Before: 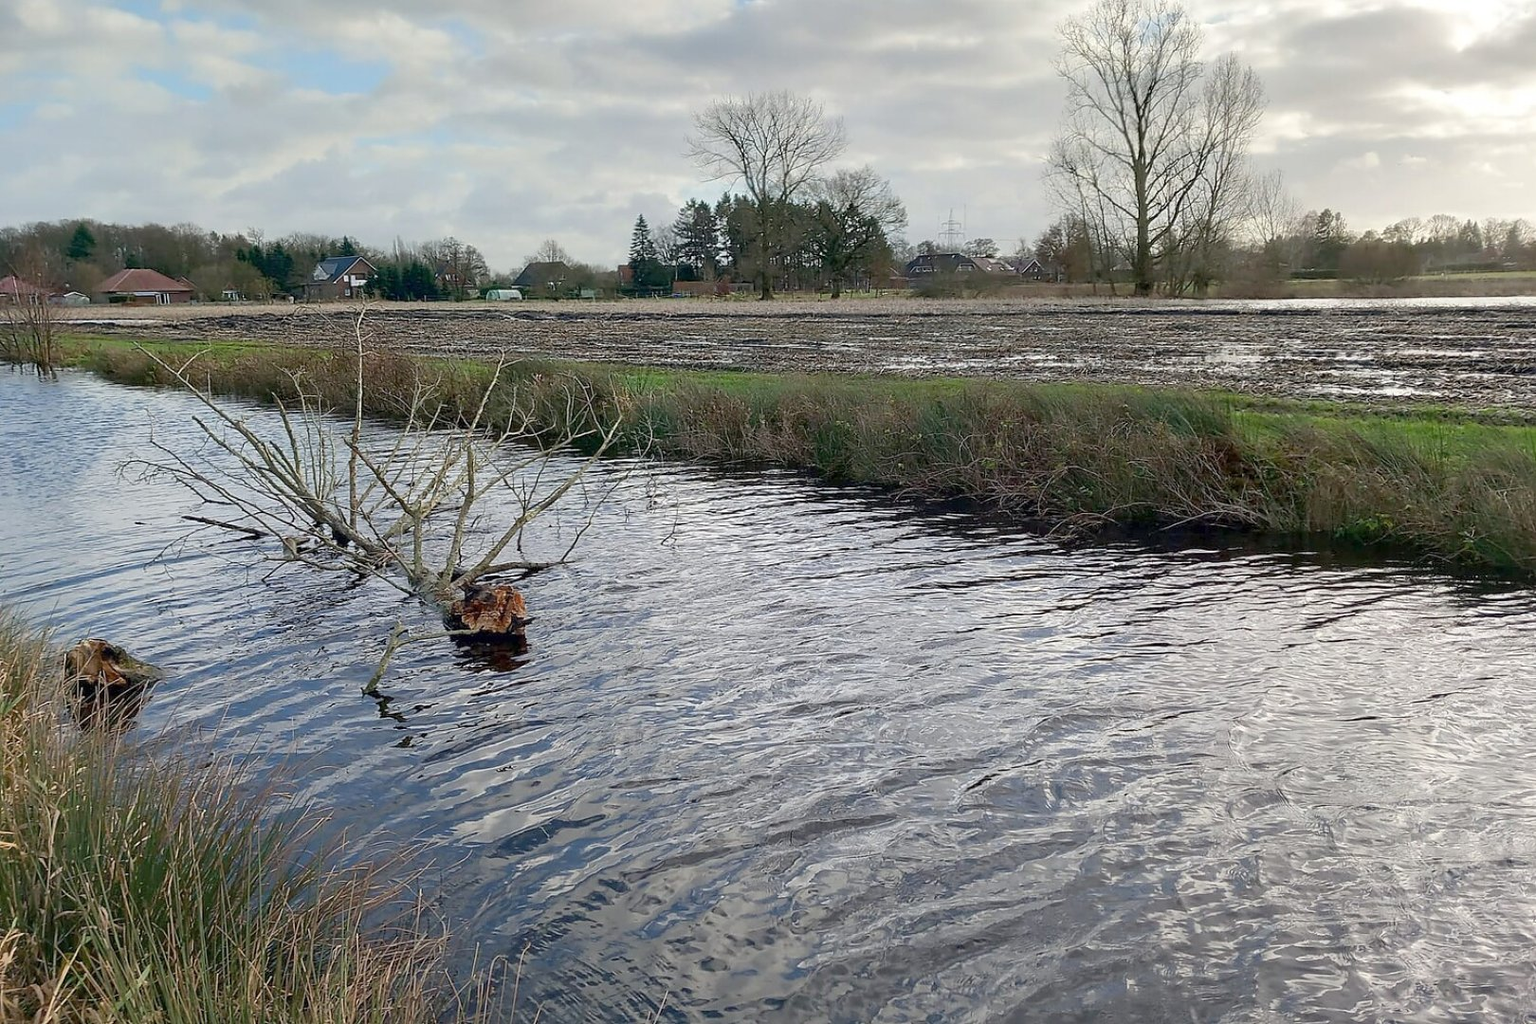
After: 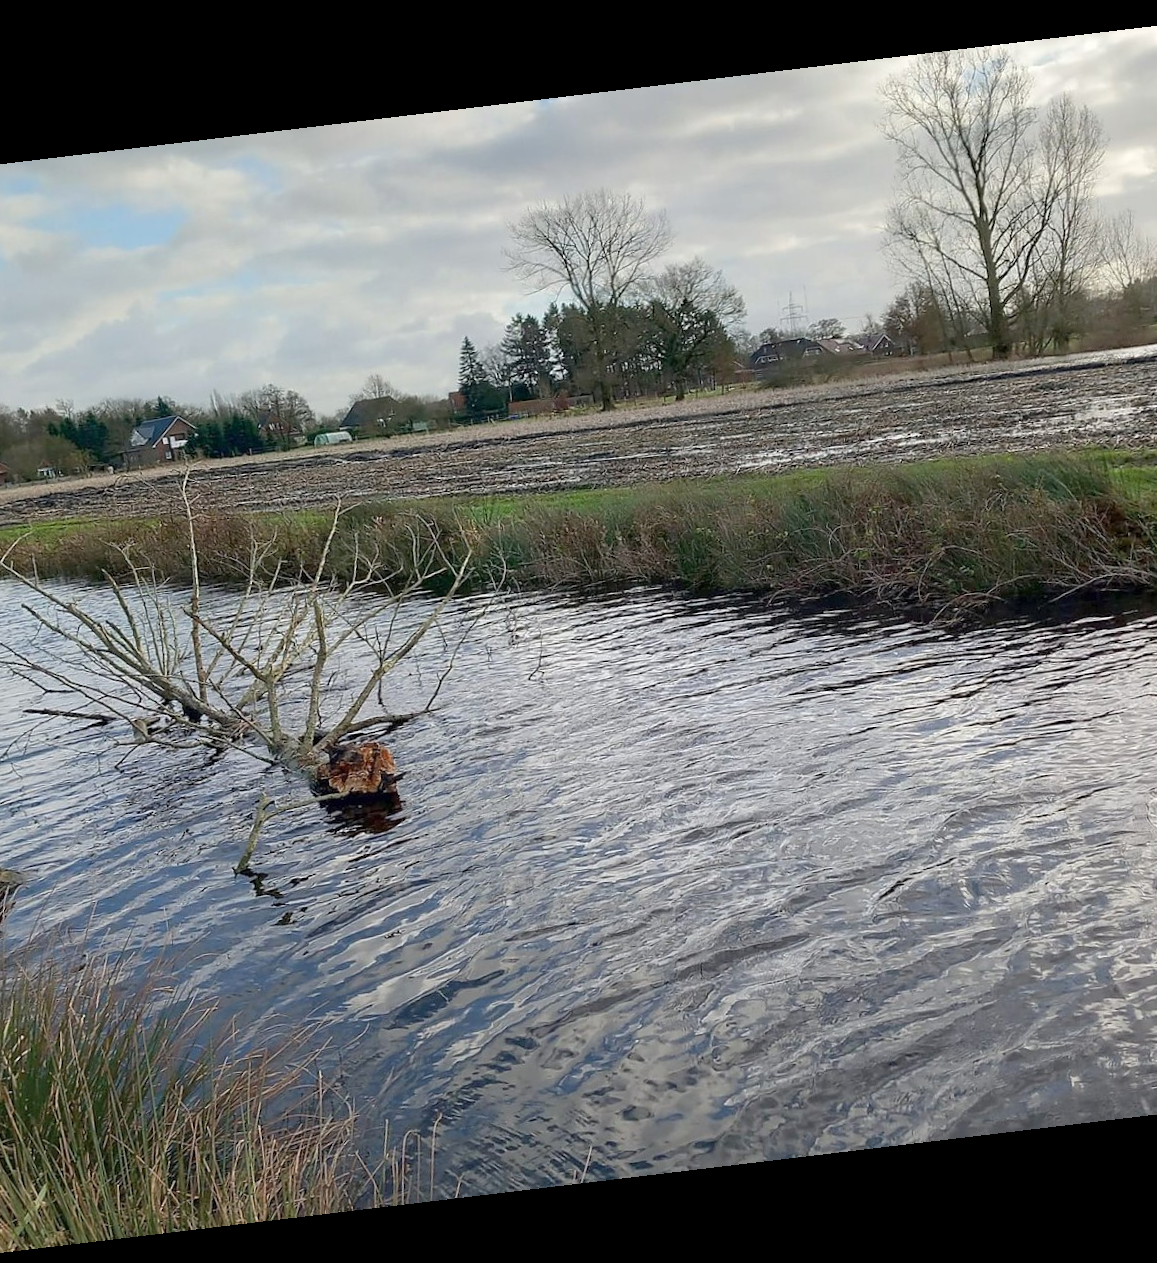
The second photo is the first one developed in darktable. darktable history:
rotate and perspective: rotation -6.83°, automatic cropping off
crop and rotate: left 13.409%, right 19.924%
